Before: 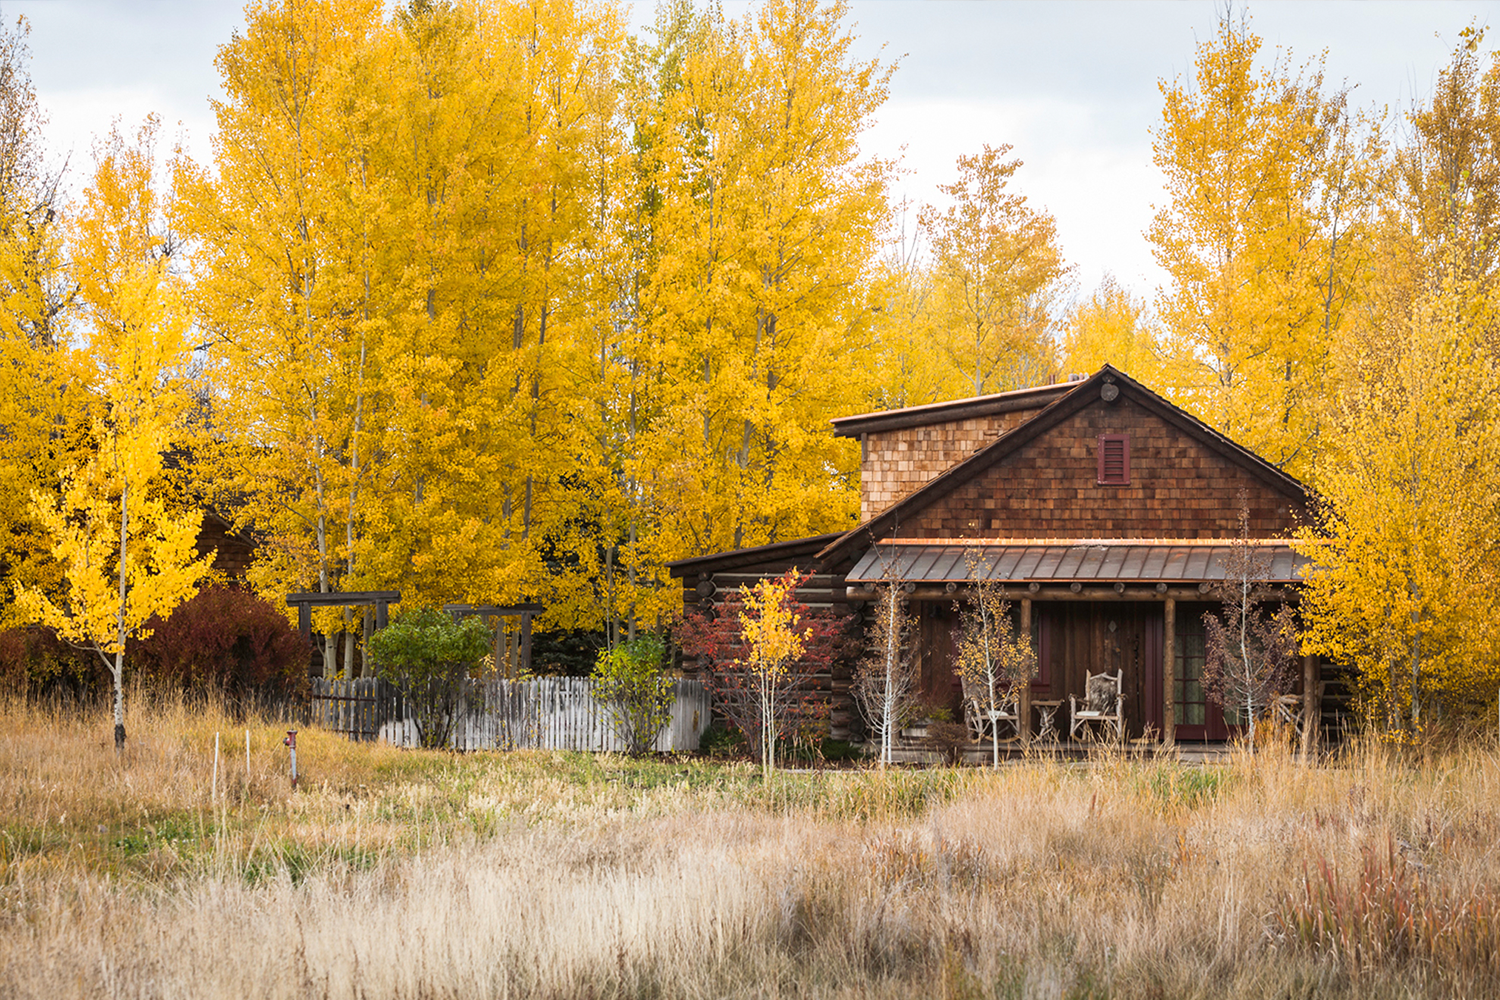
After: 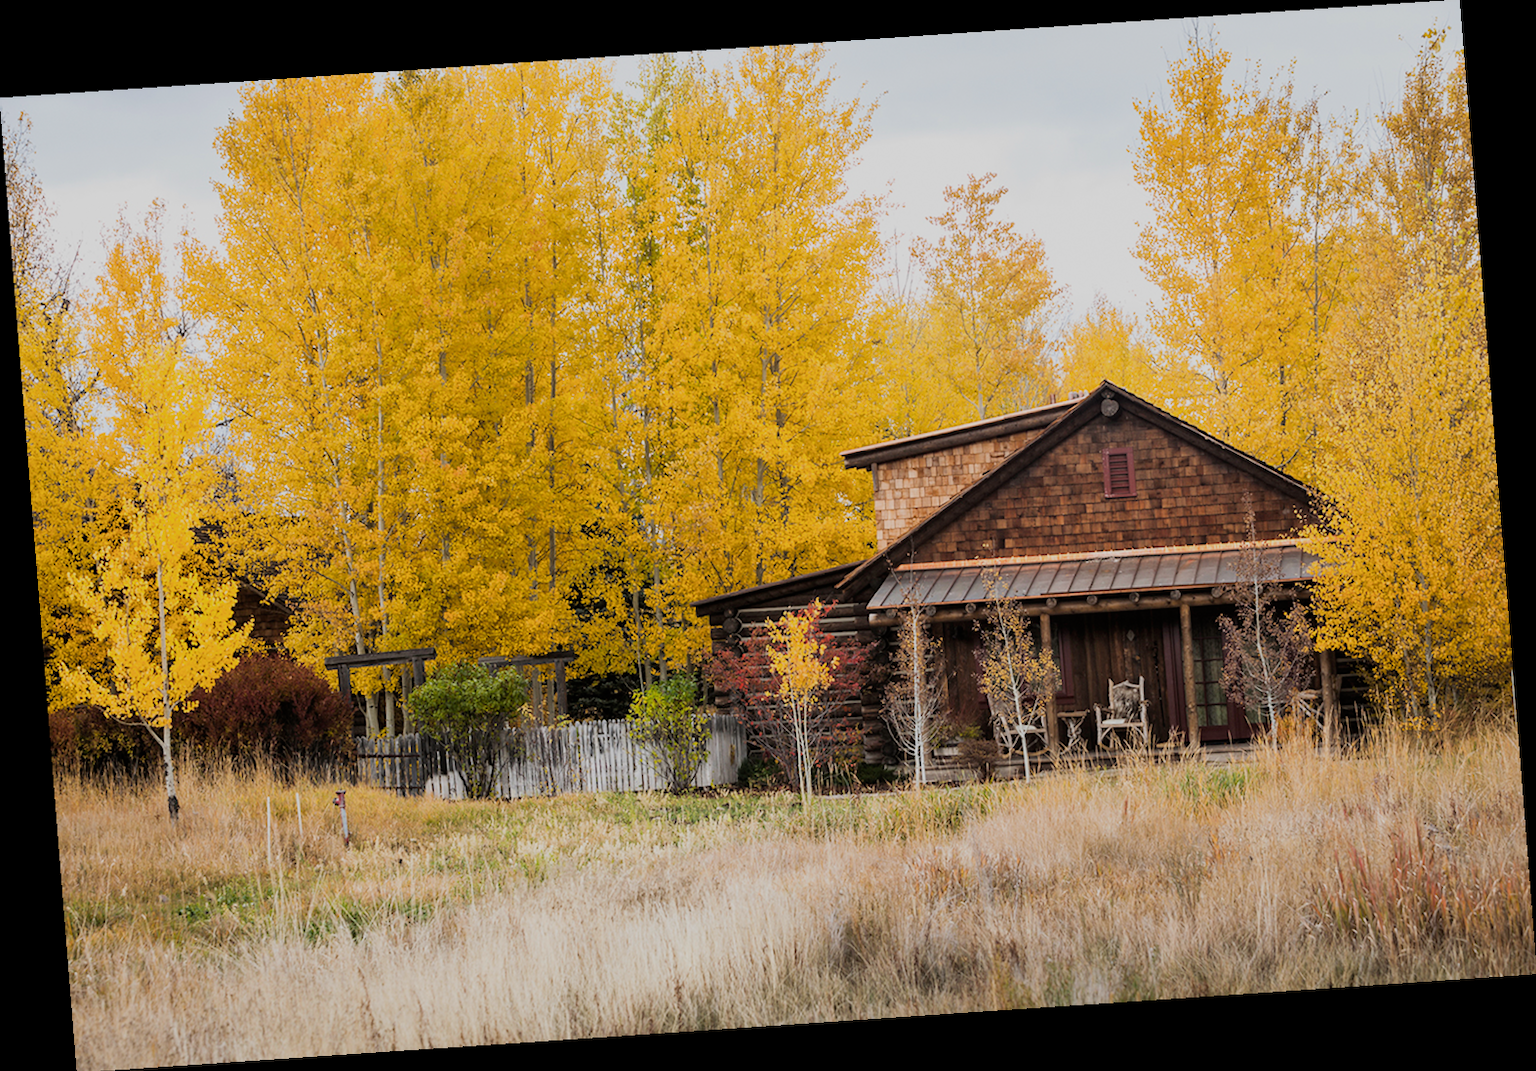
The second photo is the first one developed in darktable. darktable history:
rotate and perspective: rotation -4.2°, shear 0.006, automatic cropping off
filmic rgb: black relative exposure -7.65 EV, white relative exposure 4.56 EV, hardness 3.61
